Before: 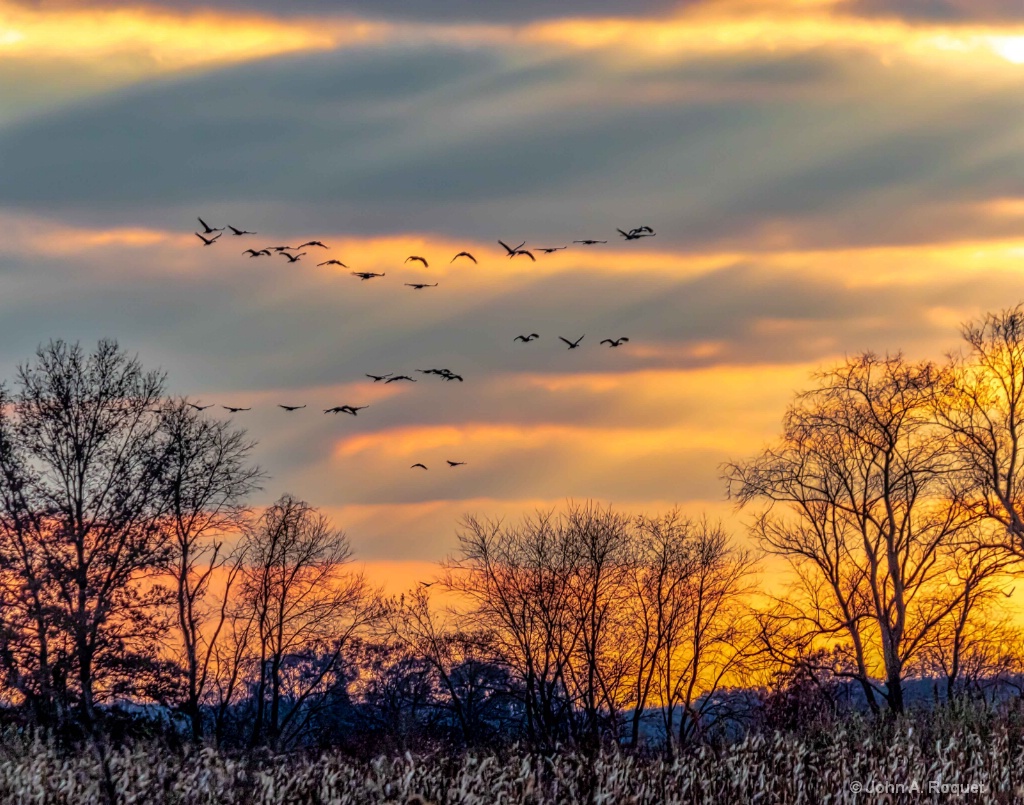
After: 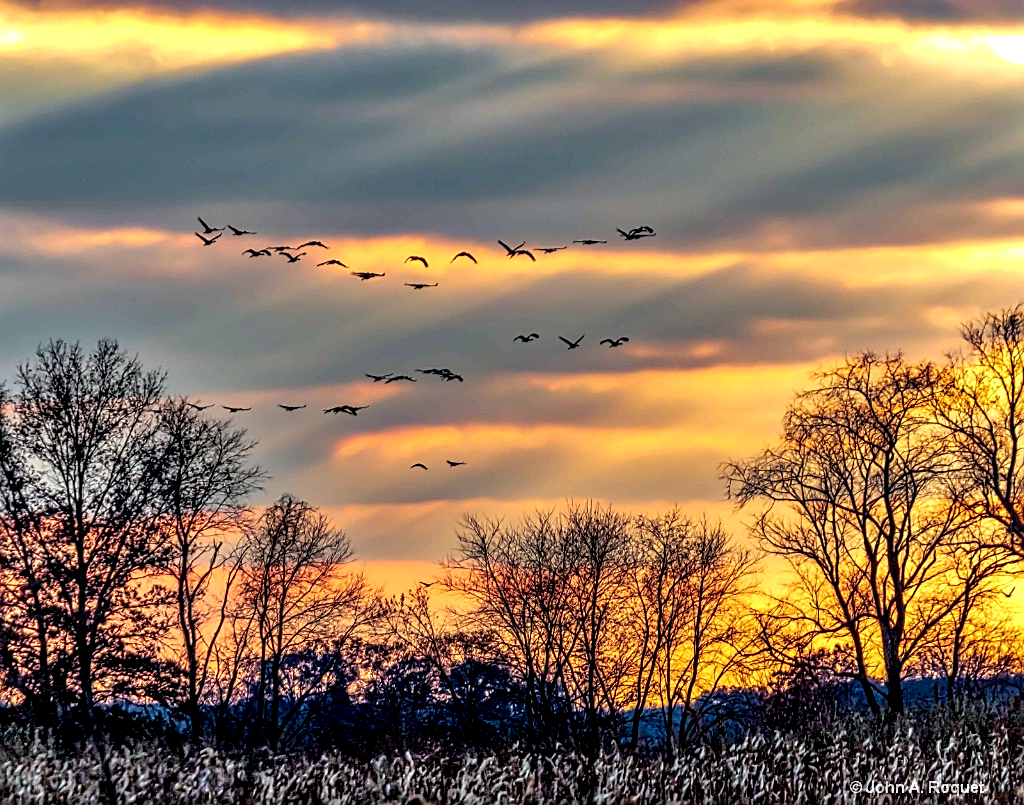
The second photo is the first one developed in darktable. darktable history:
contrast equalizer: y [[0.6 ×6], [0.55 ×6], [0 ×6], [0 ×6], [0 ×6]]
sharpen: on, module defaults
